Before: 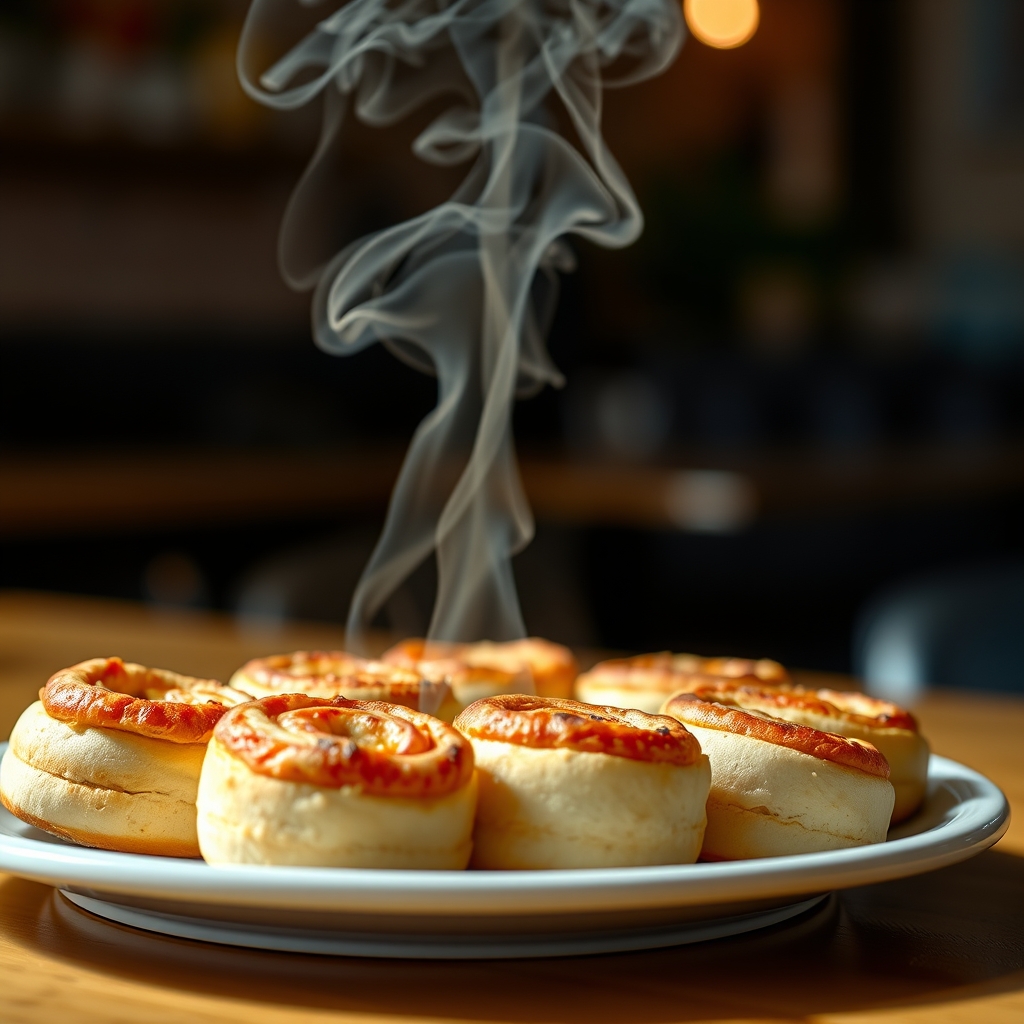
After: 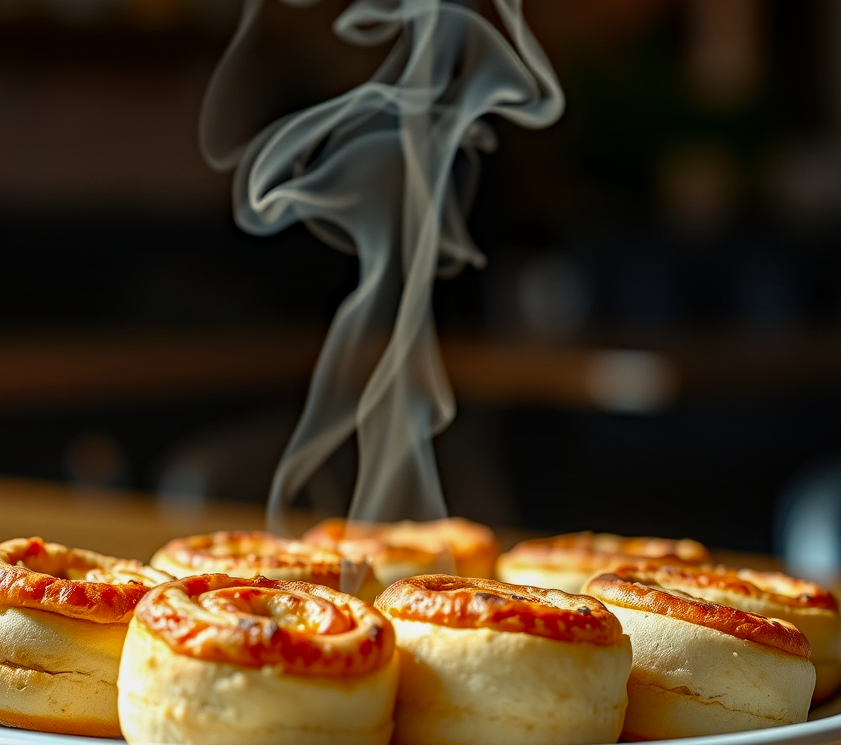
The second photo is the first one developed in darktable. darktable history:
crop: left 7.751%, top 11.753%, right 10.059%, bottom 15.417%
haze removal: compatibility mode true, adaptive false
local contrast: detail 109%
